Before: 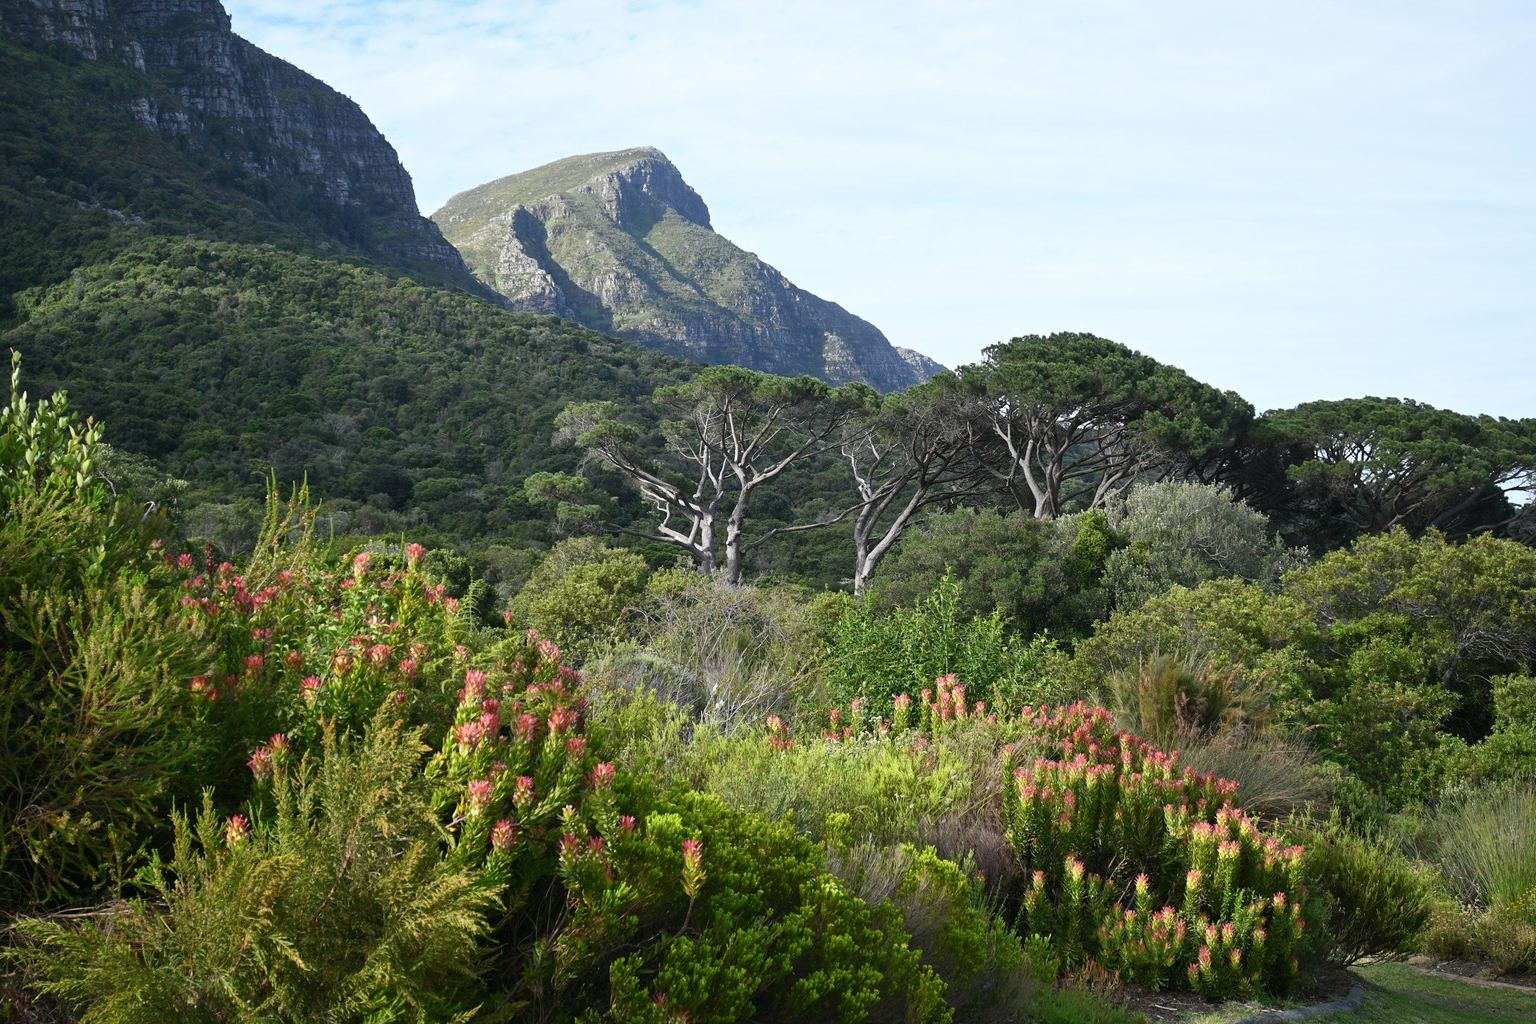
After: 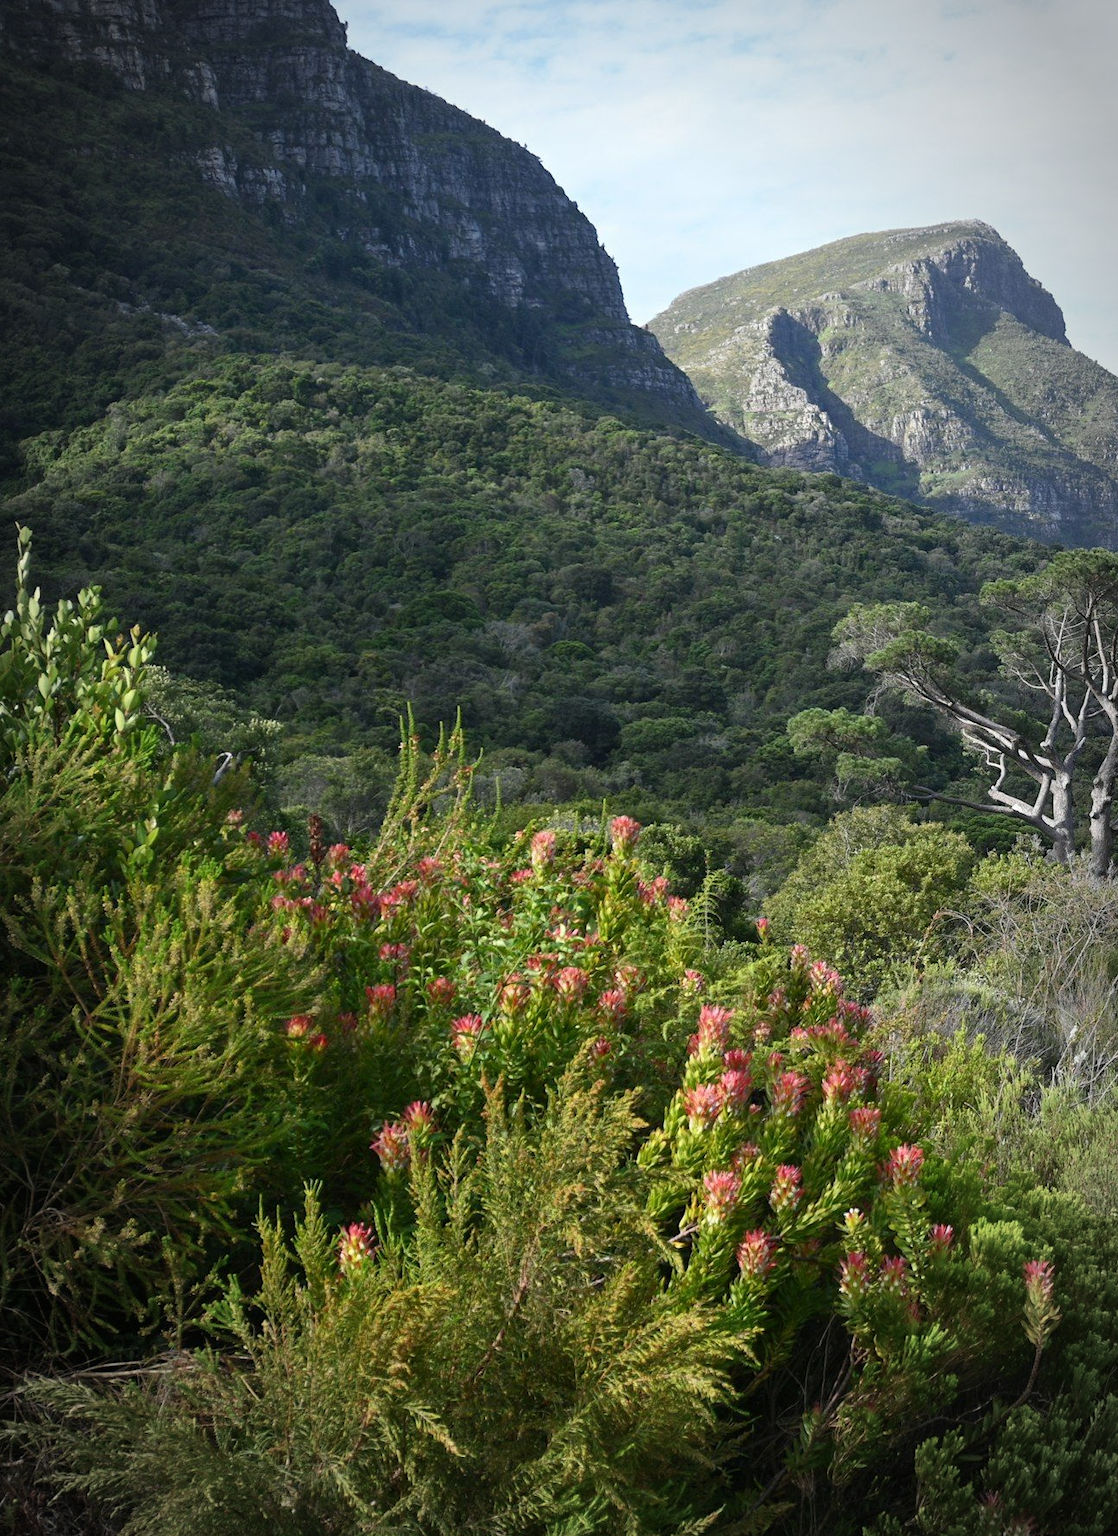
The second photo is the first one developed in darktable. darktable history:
crop and rotate: left 0.03%, top 0%, right 51.459%
vignetting: automatic ratio true, unbound false
